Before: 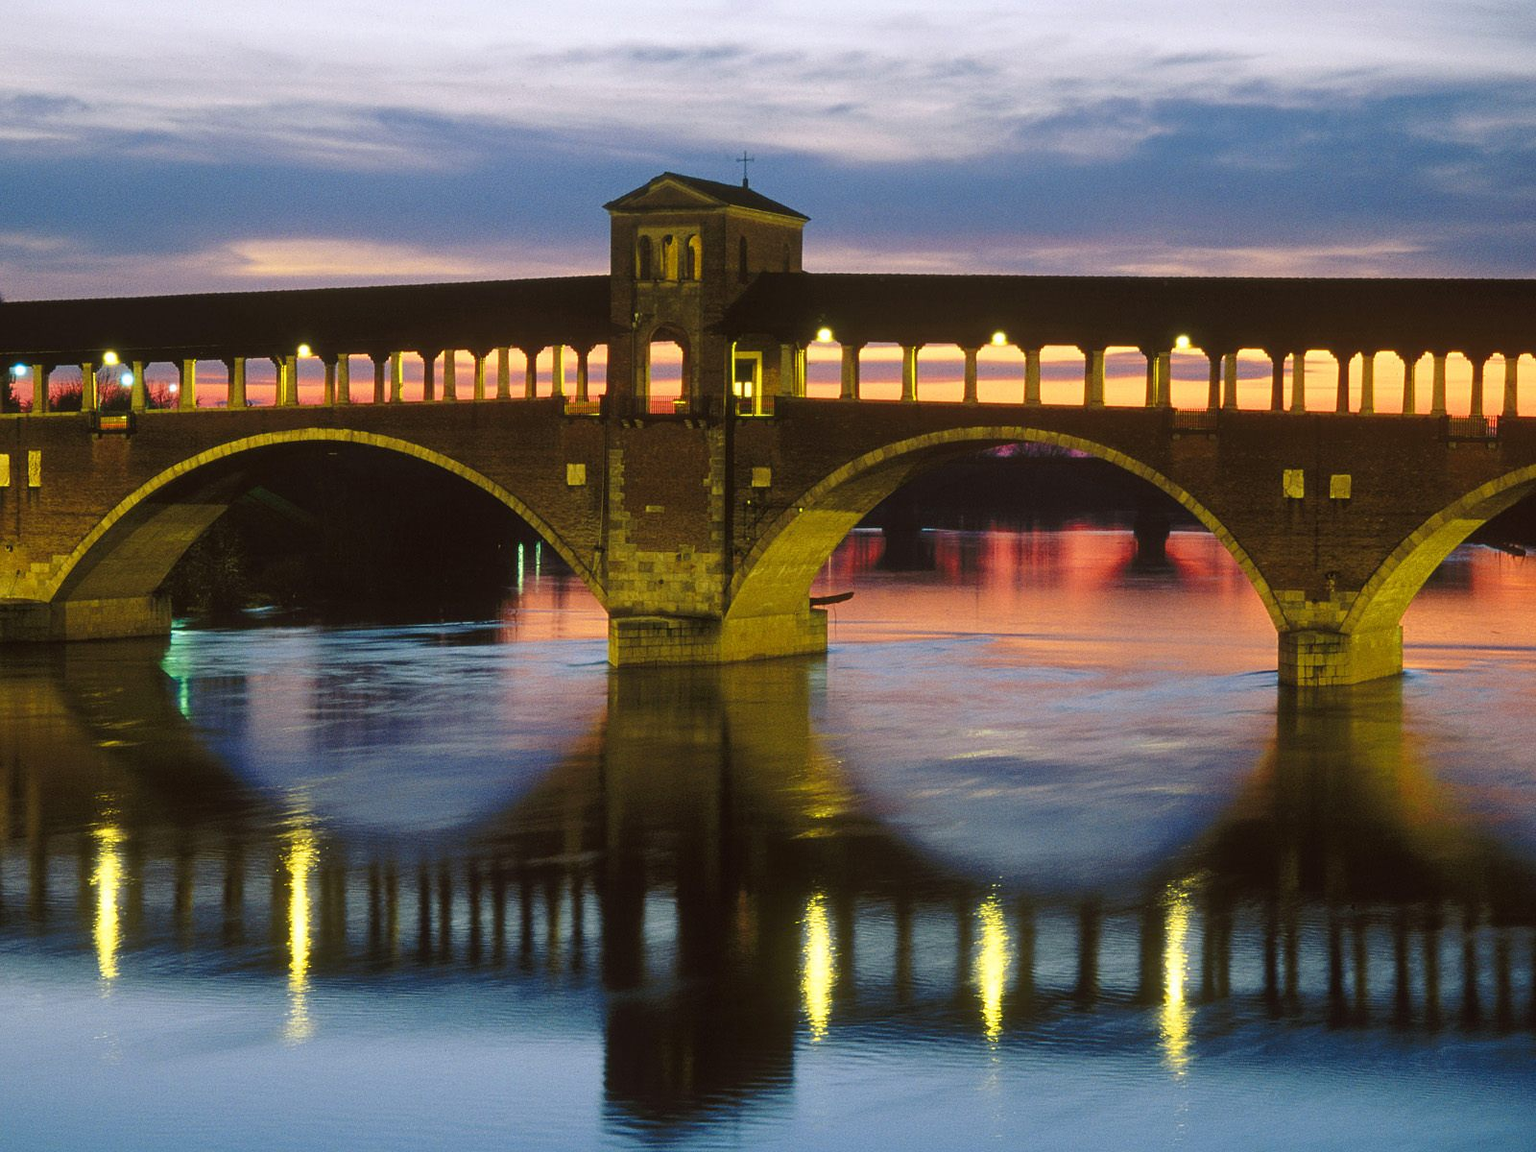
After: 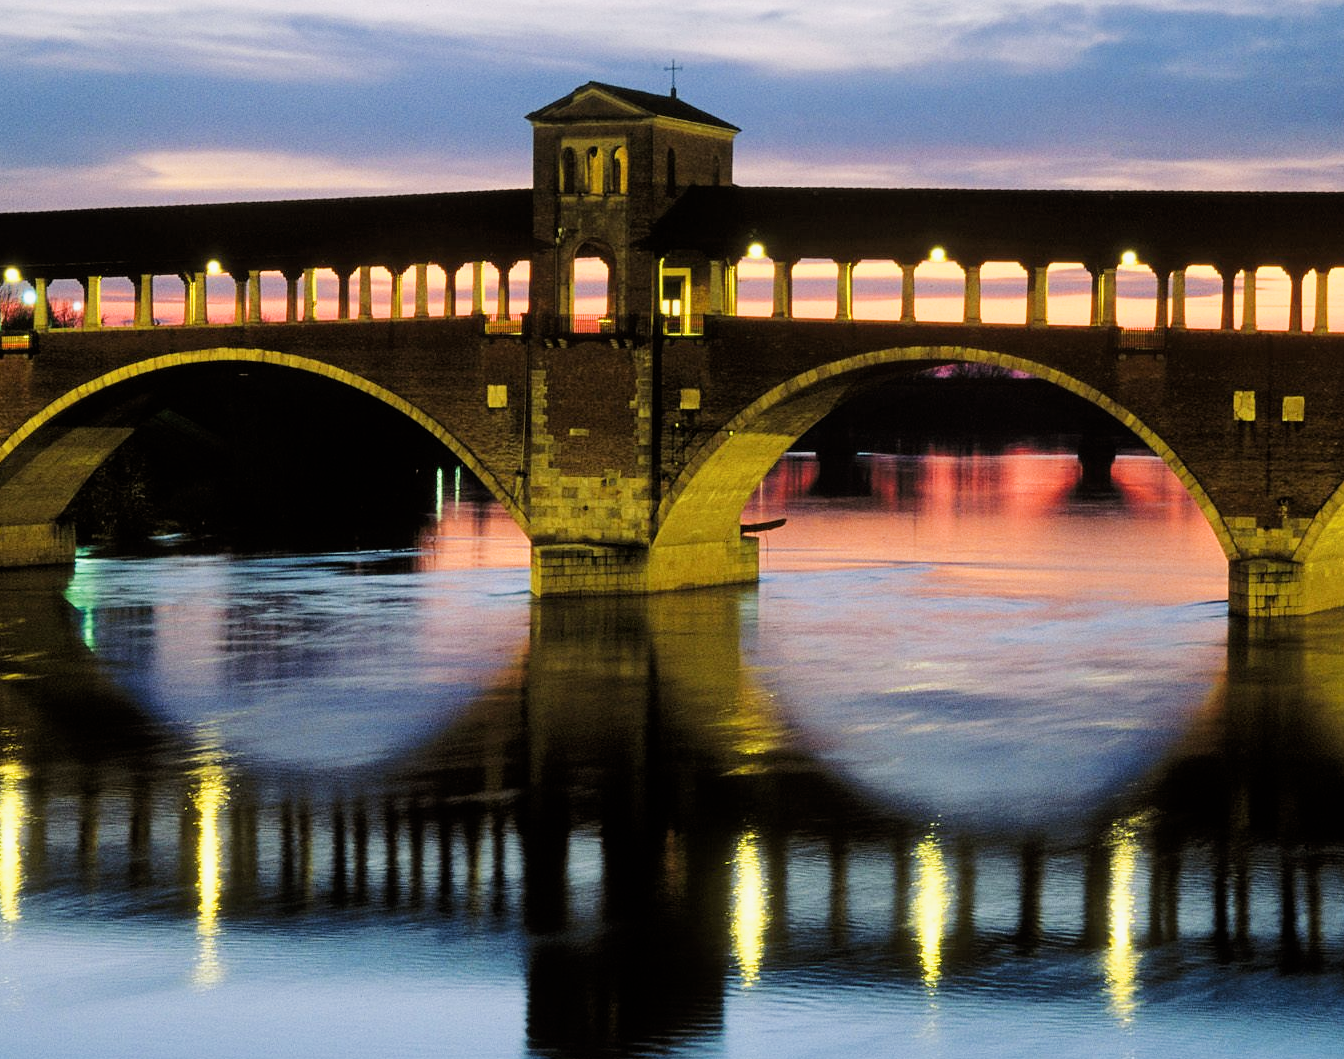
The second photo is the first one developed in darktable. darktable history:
crop: left 6.446%, top 8.188%, right 9.538%, bottom 3.548%
exposure: exposure 0.507 EV, compensate highlight preservation false
filmic rgb: black relative exposure -5 EV, white relative exposure 3.5 EV, hardness 3.19, contrast 1.2, highlights saturation mix -50%
